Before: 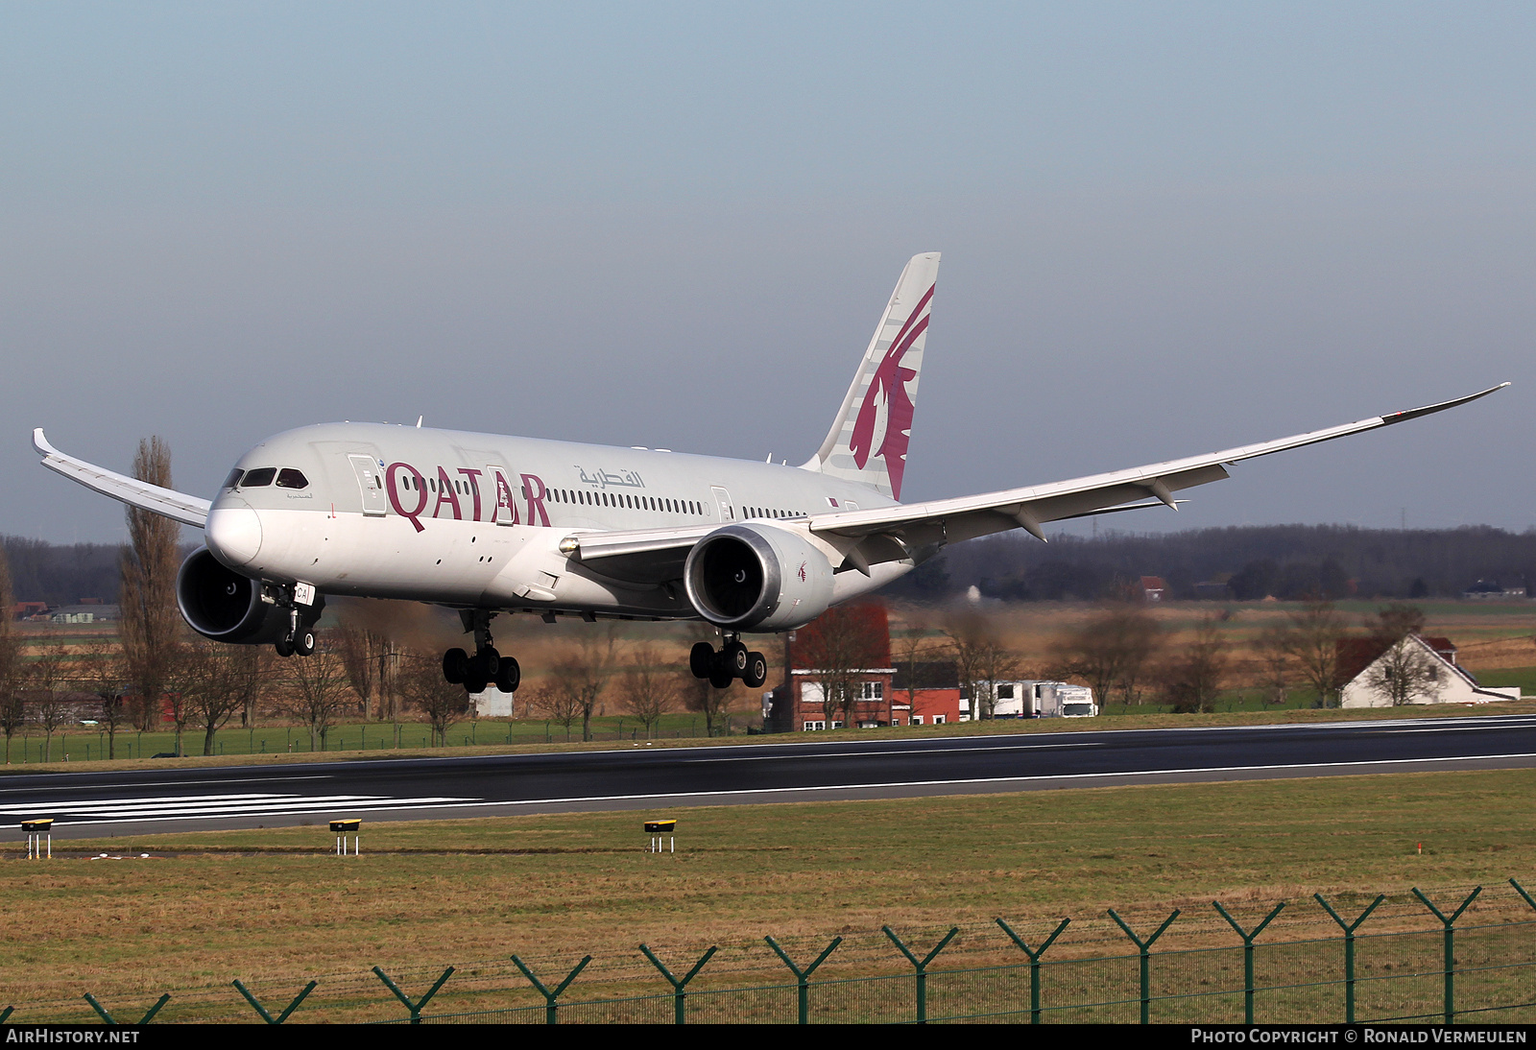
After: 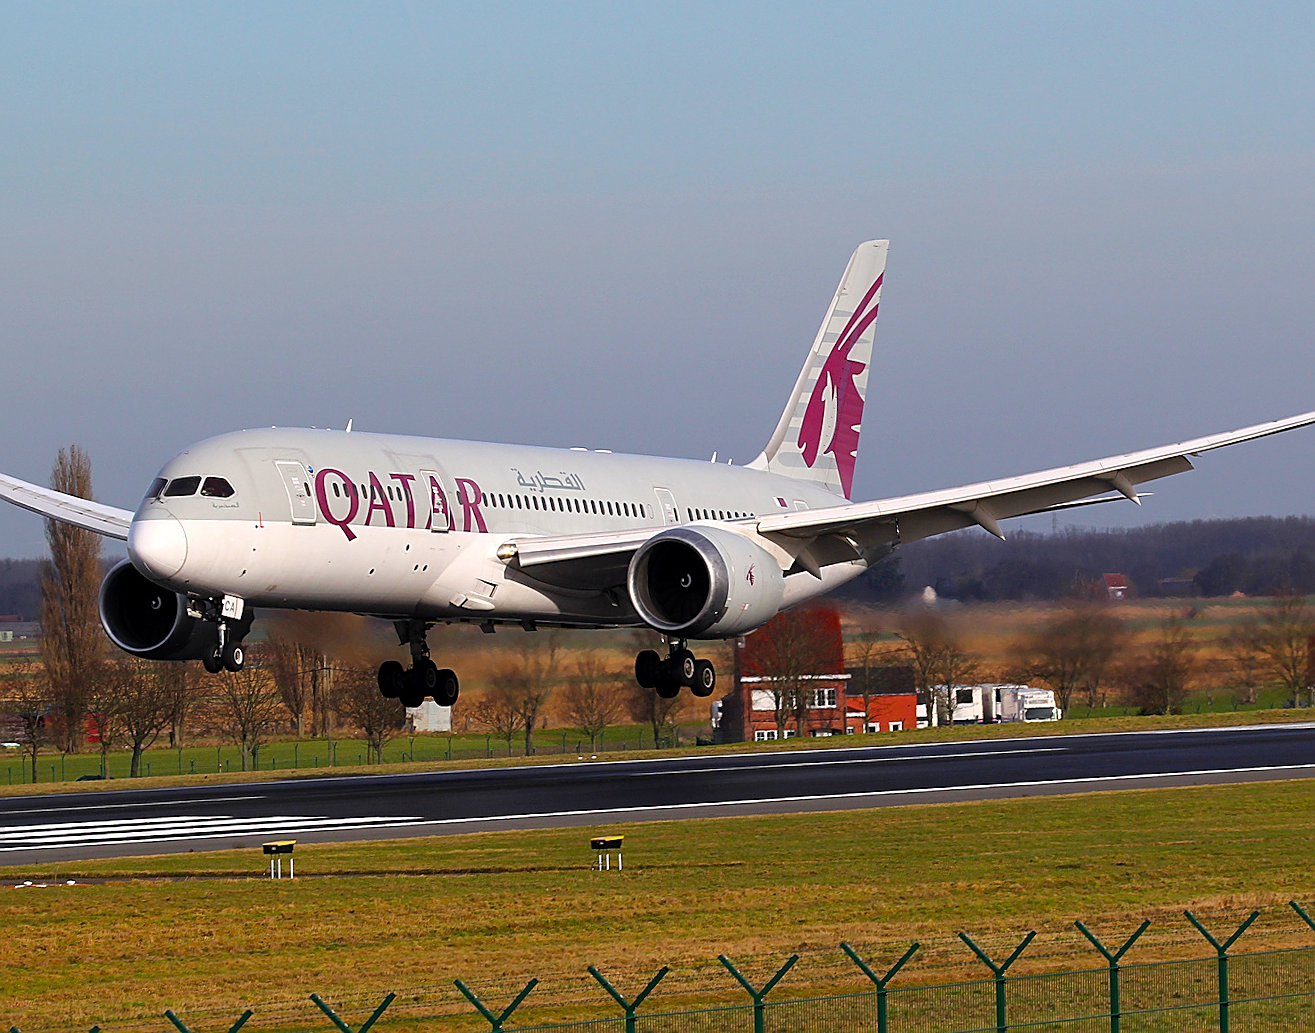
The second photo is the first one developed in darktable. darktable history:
crop and rotate: angle 1°, left 4.281%, top 0.642%, right 11.383%, bottom 2.486%
local contrast: mode bilateral grid, contrast 15, coarseness 36, detail 105%, midtone range 0.2
sharpen: on, module defaults
color balance rgb: linear chroma grading › global chroma 15%, perceptual saturation grading › global saturation 30%
